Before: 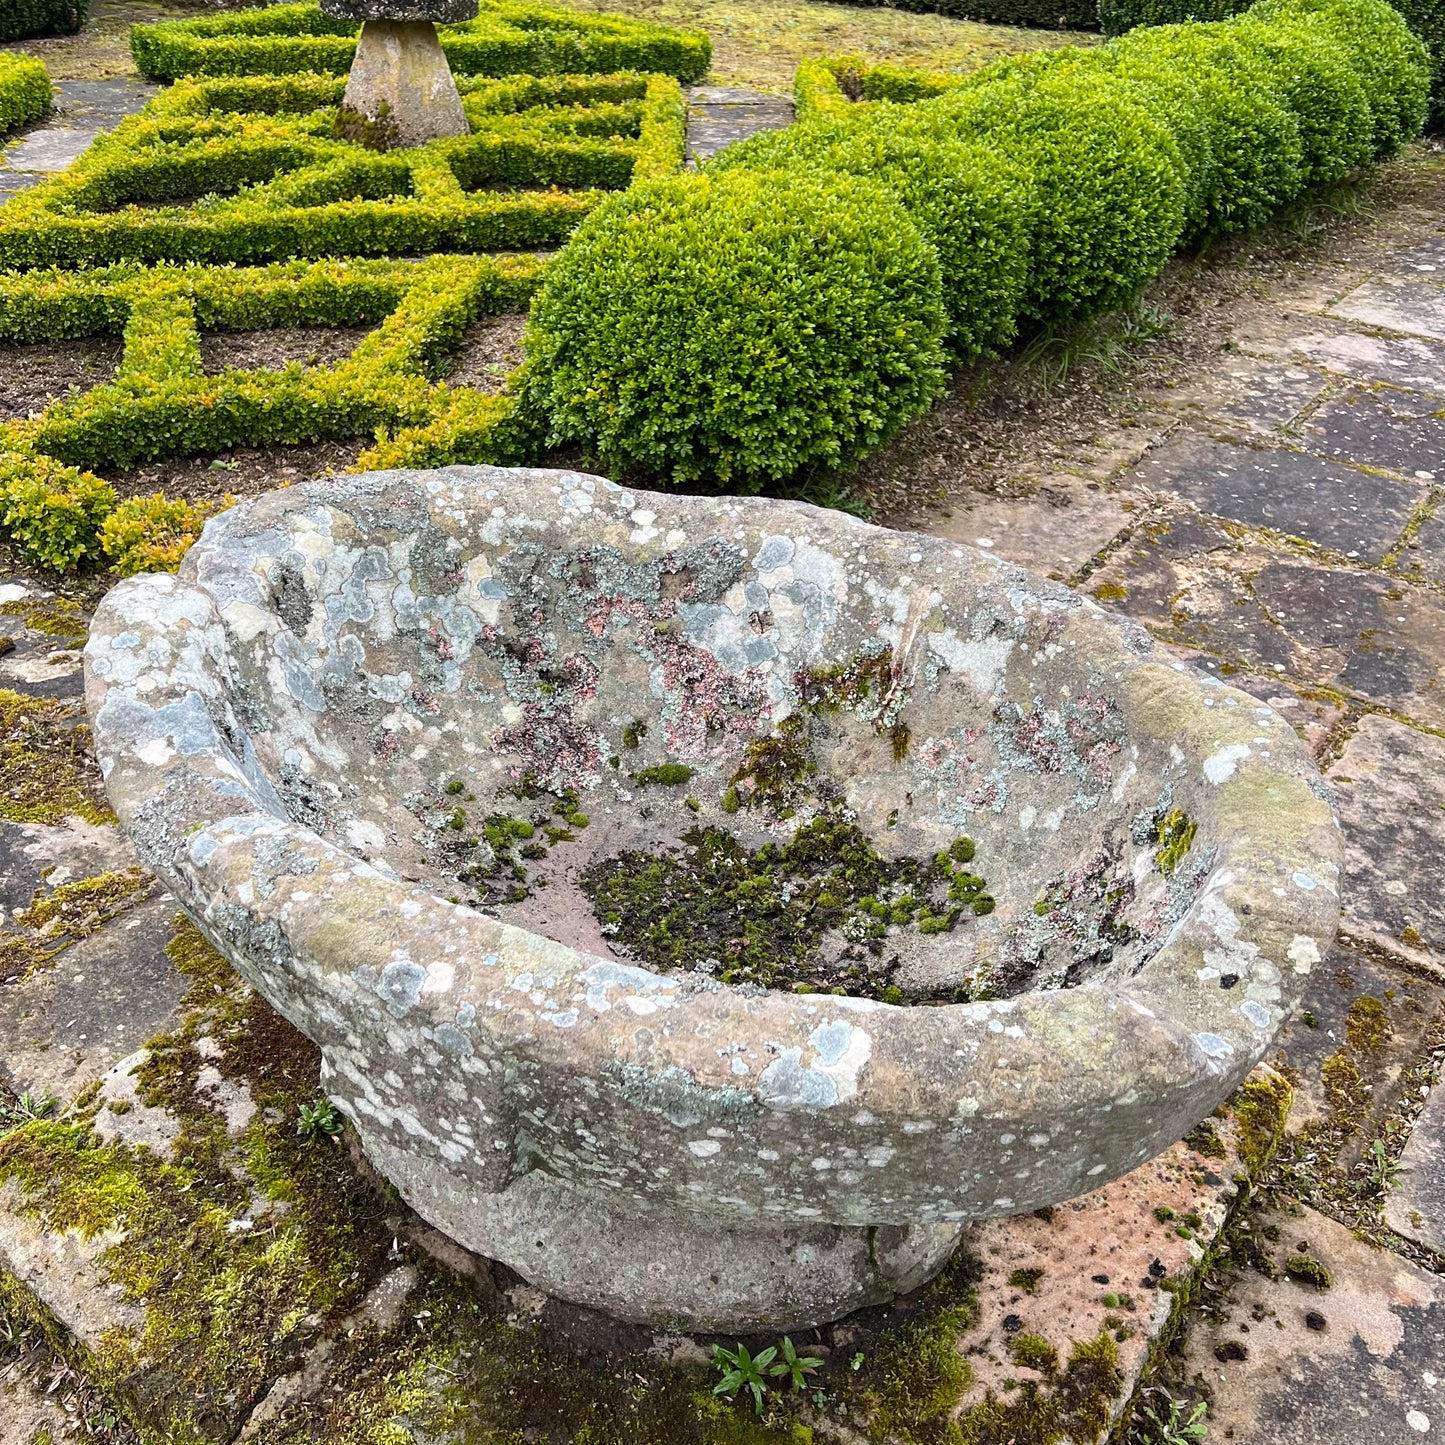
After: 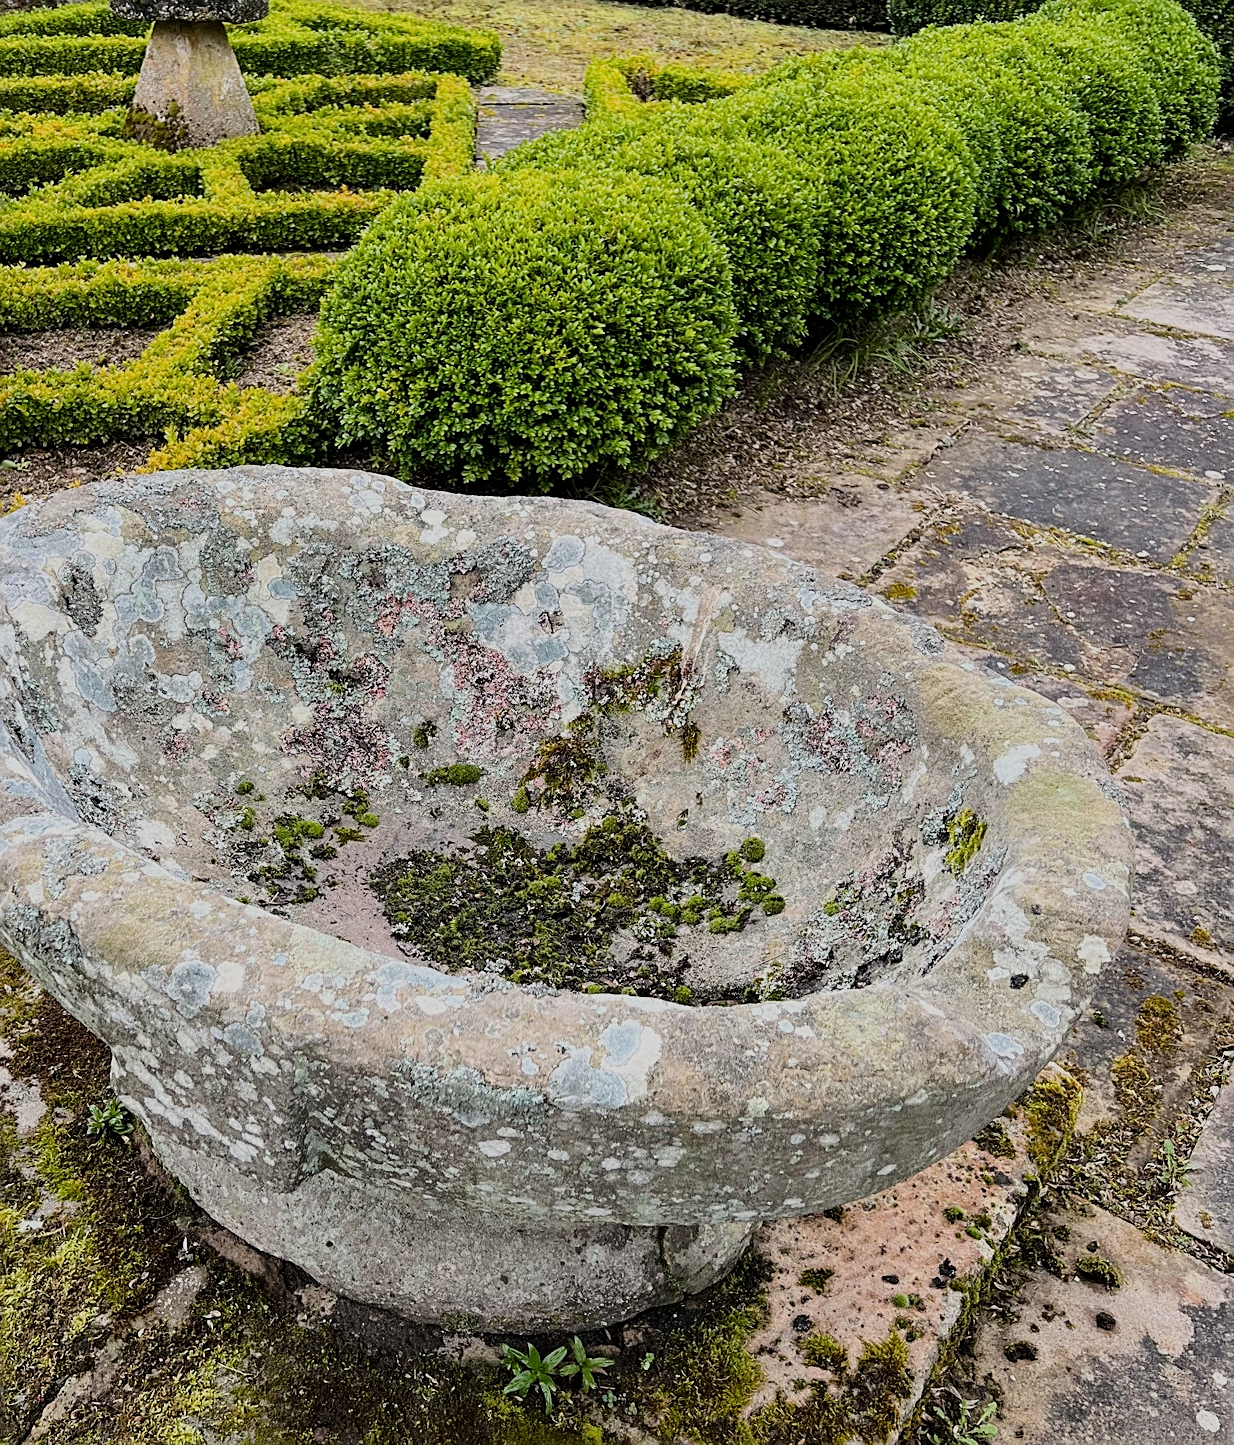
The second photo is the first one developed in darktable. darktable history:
sharpen: on, module defaults
filmic rgb: black relative exposure -7.65 EV, white relative exposure 4.56 EV, hardness 3.61
crop and rotate: left 14.584%
